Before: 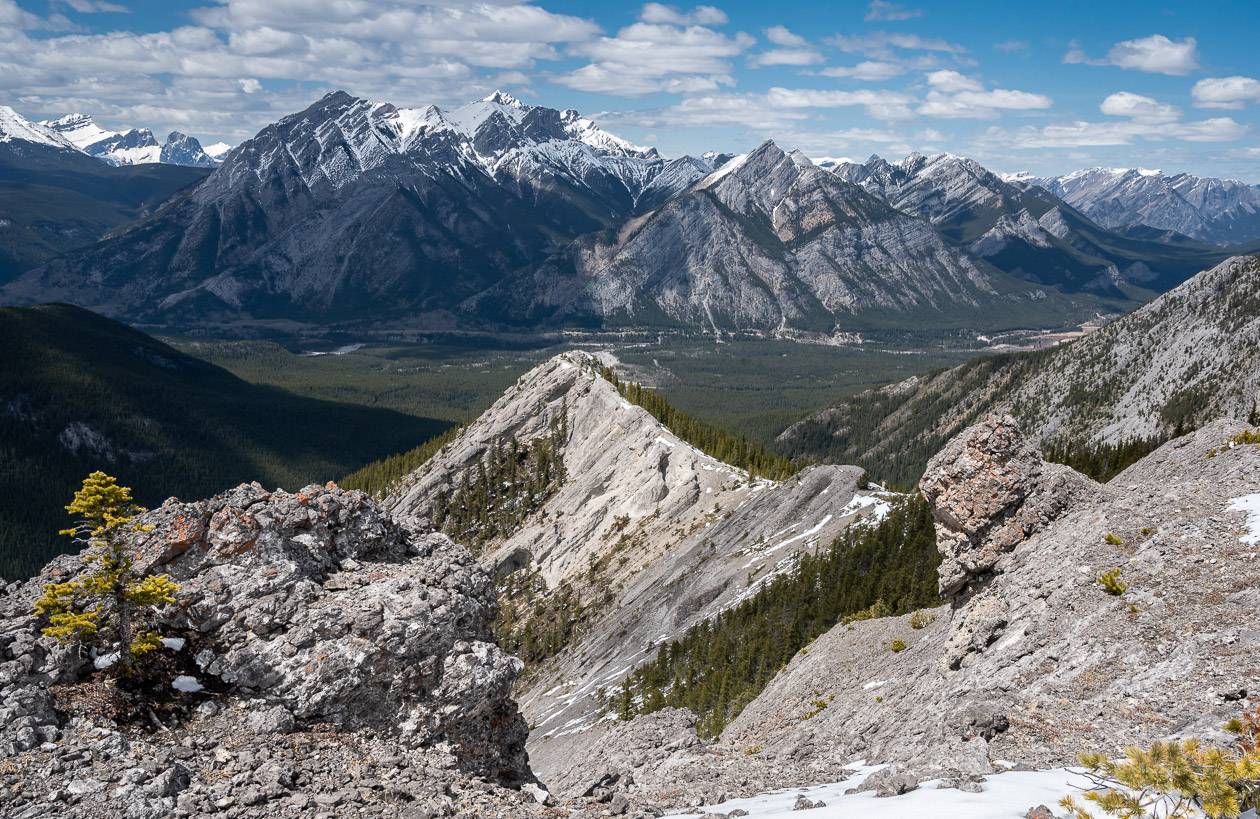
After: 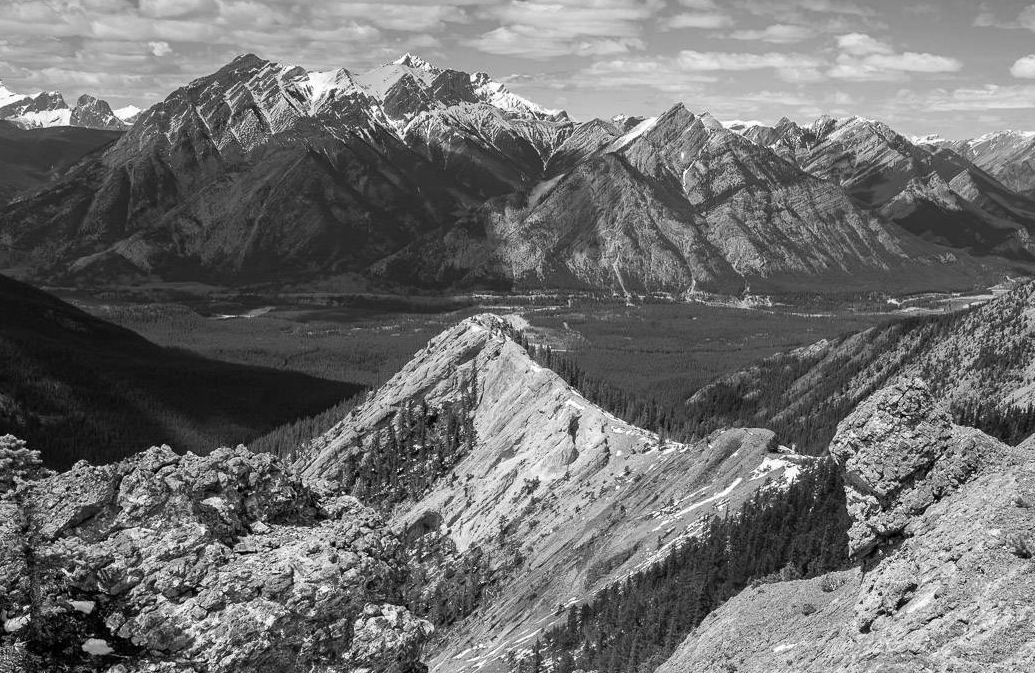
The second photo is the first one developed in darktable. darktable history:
crop and rotate: left 7.196%, top 4.574%, right 10.605%, bottom 13.178%
contrast brightness saturation: saturation -1
